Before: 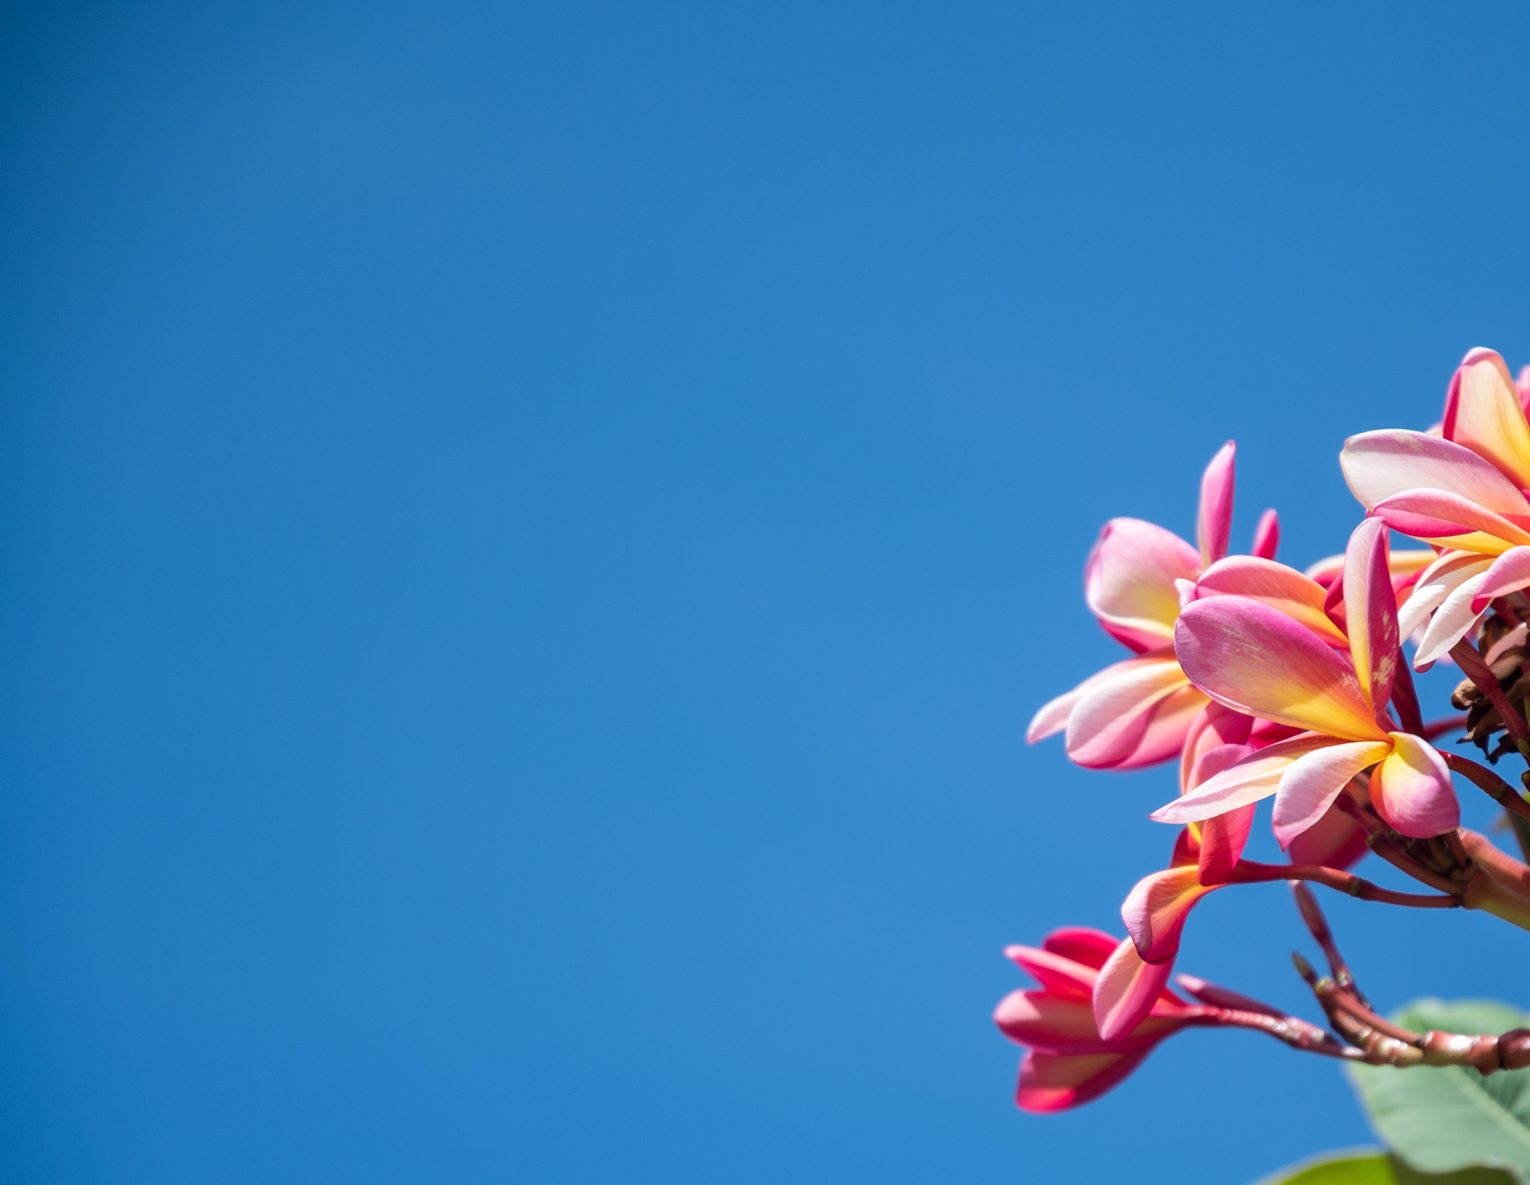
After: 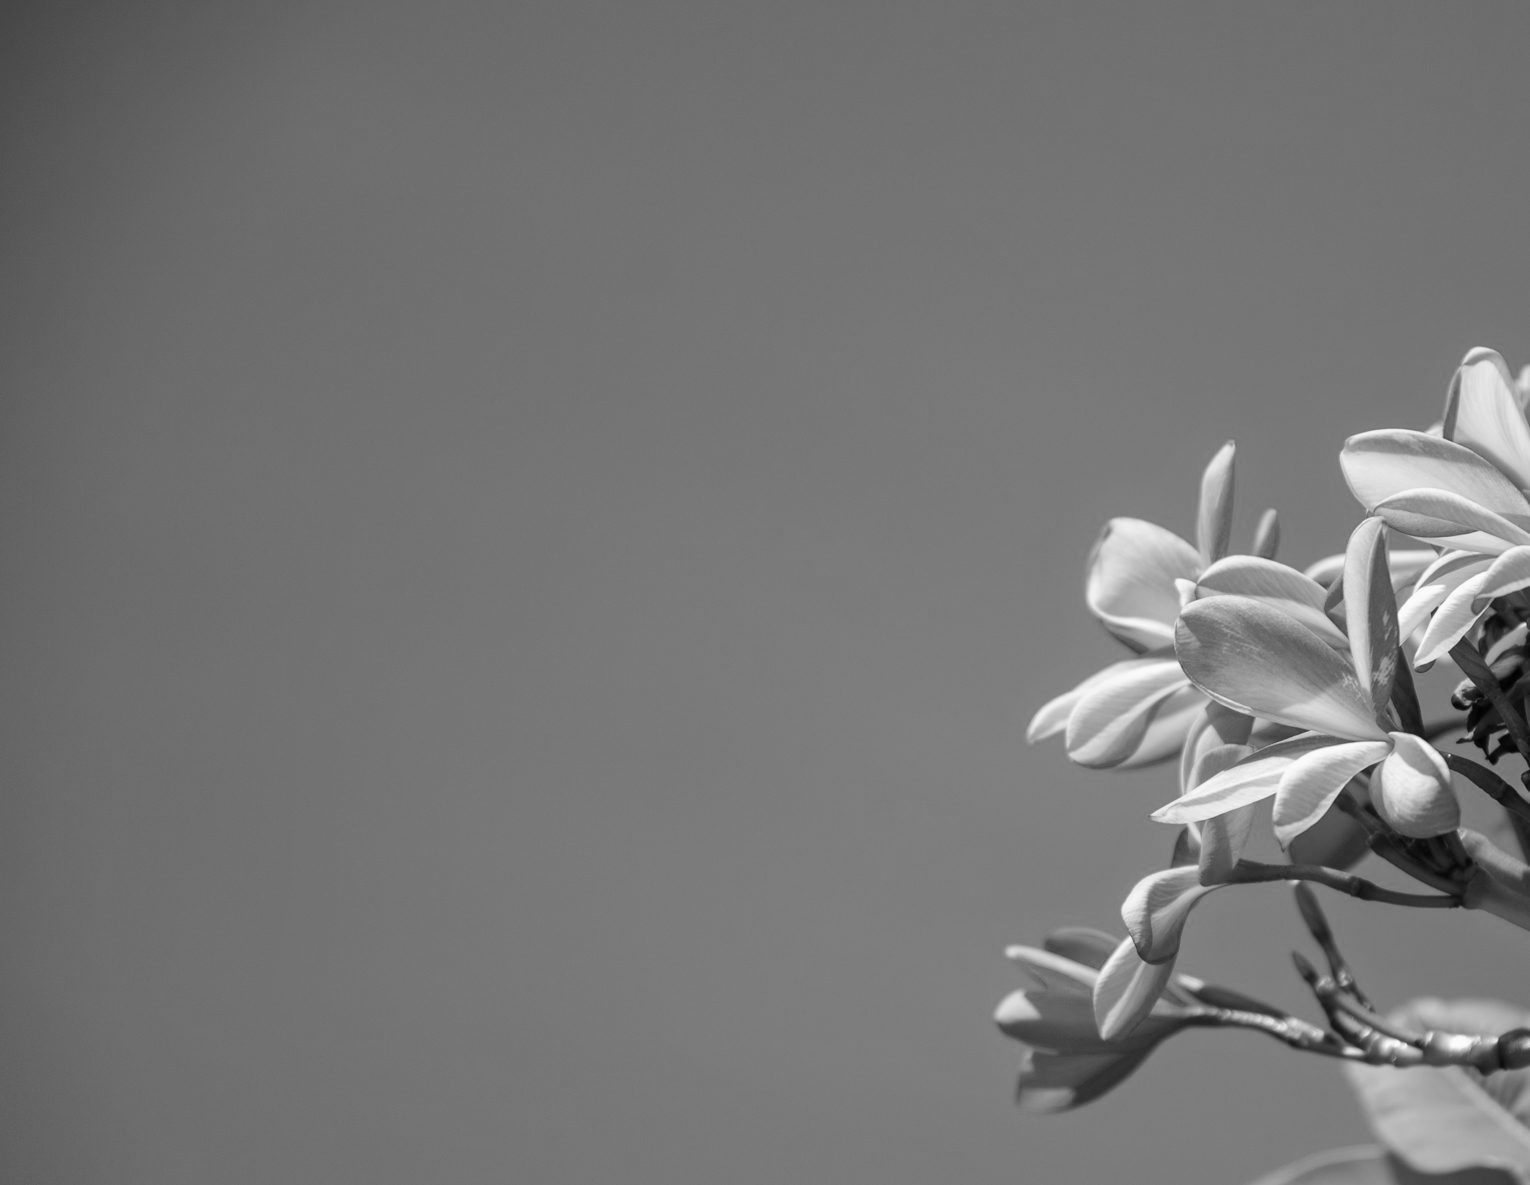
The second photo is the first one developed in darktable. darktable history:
monochrome: a 32, b 64, size 2.3
tone equalizer: on, module defaults
